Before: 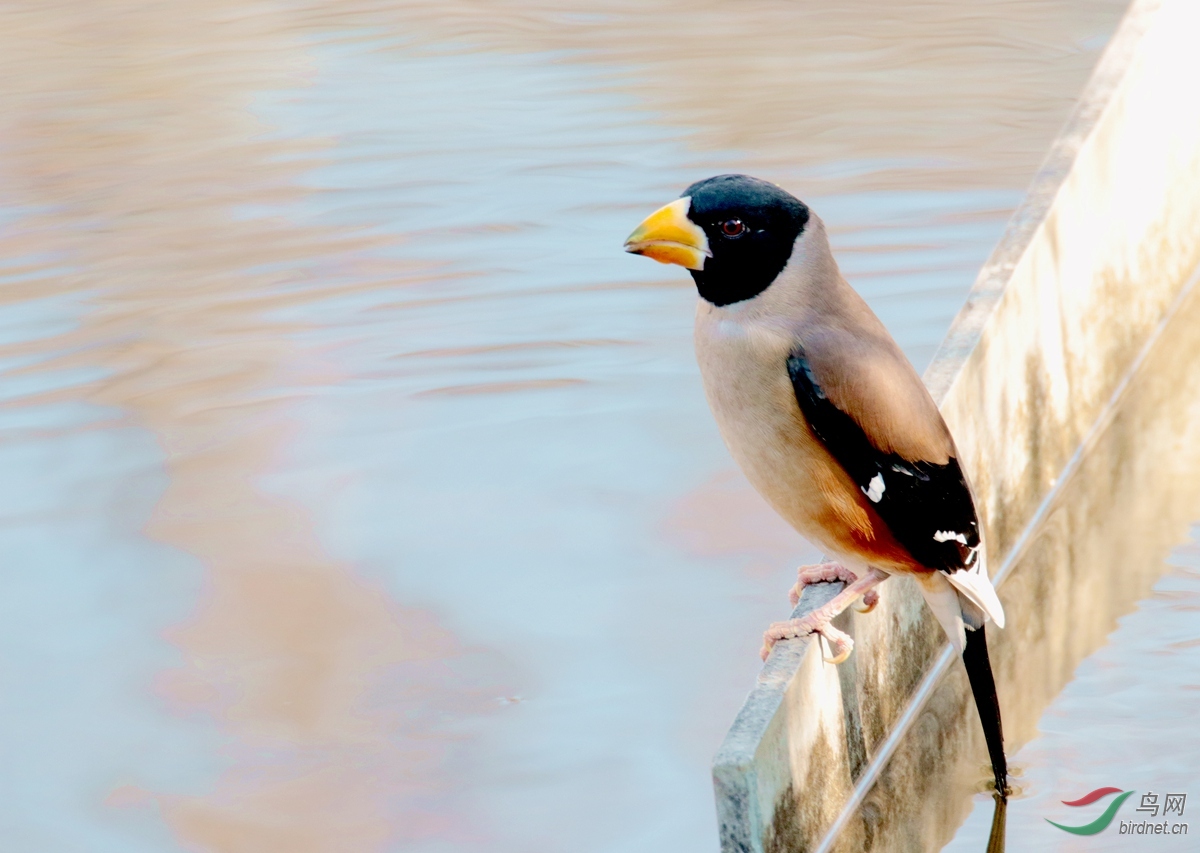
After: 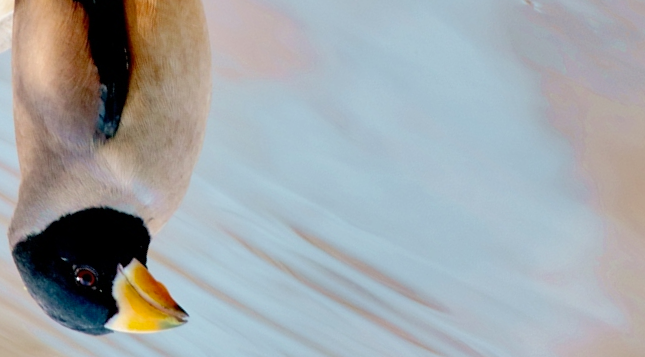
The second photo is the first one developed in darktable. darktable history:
crop and rotate: angle 146.83°, left 9.136%, top 15.591%, right 4.46%, bottom 17.078%
shadows and highlights: shadows 39.75, highlights -52.33, low approximation 0.01, soften with gaussian
